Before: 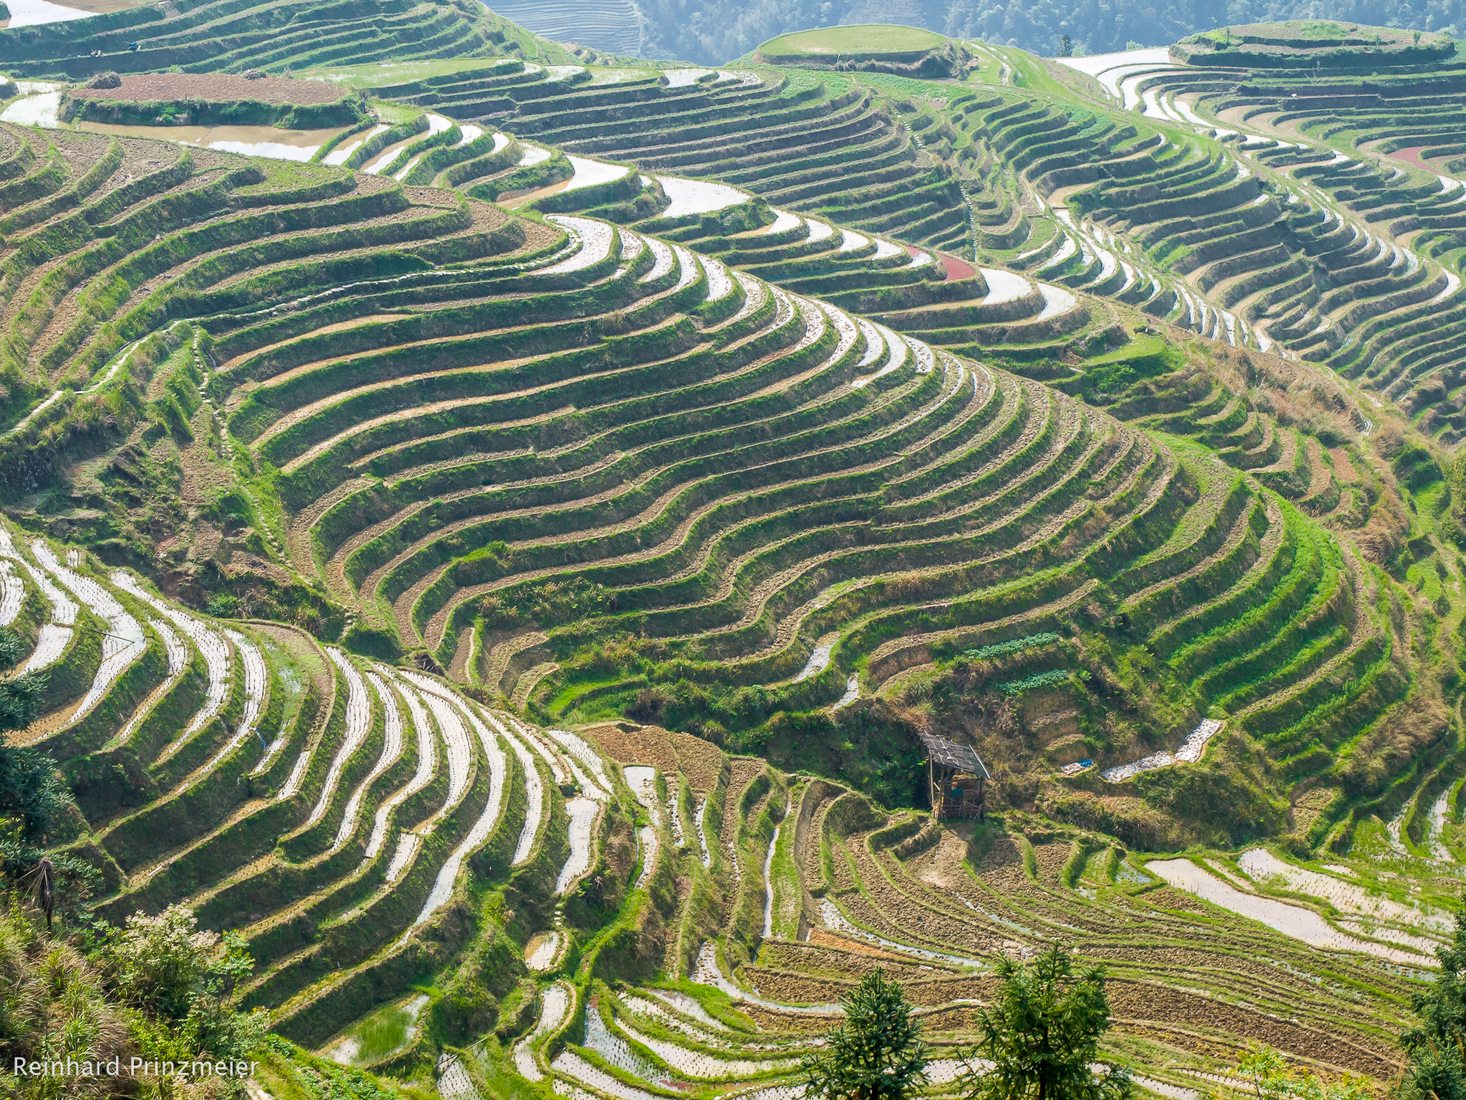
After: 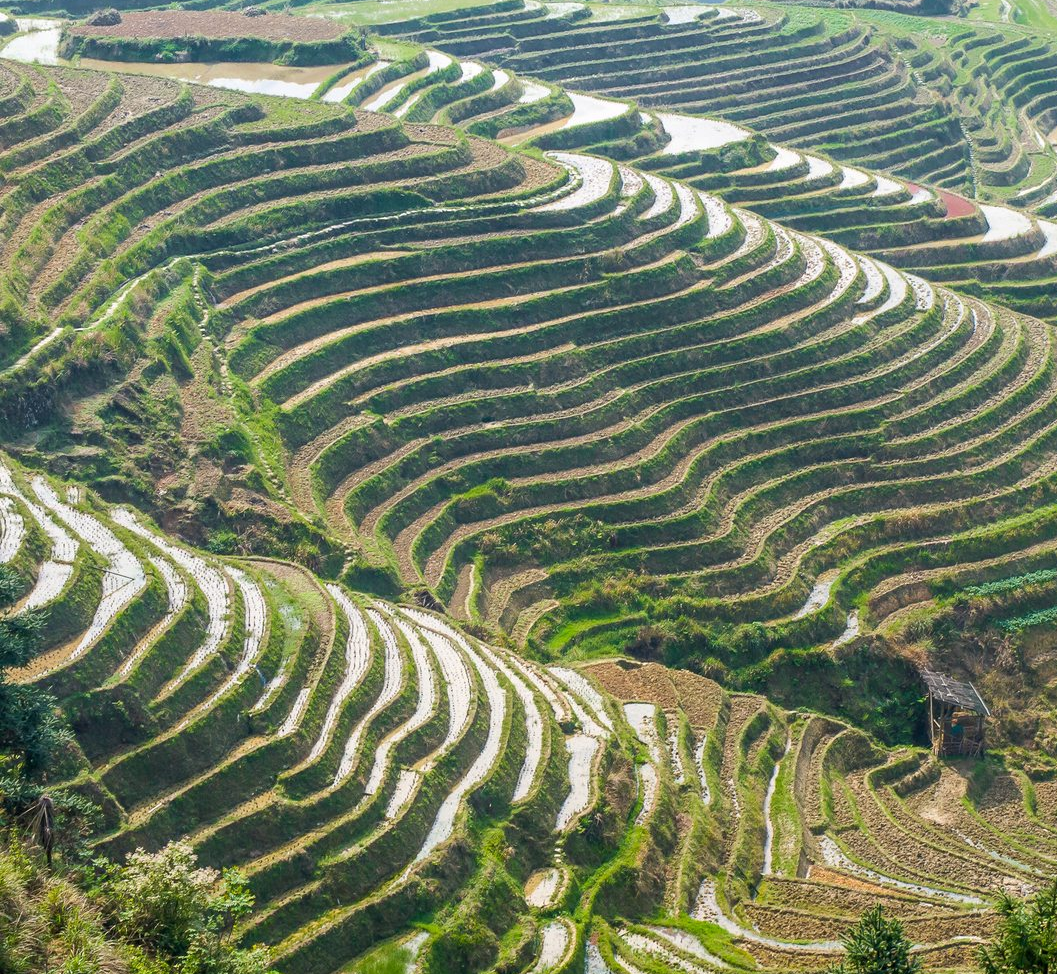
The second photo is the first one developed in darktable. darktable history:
crop: top 5.811%, right 27.832%, bottom 5.608%
